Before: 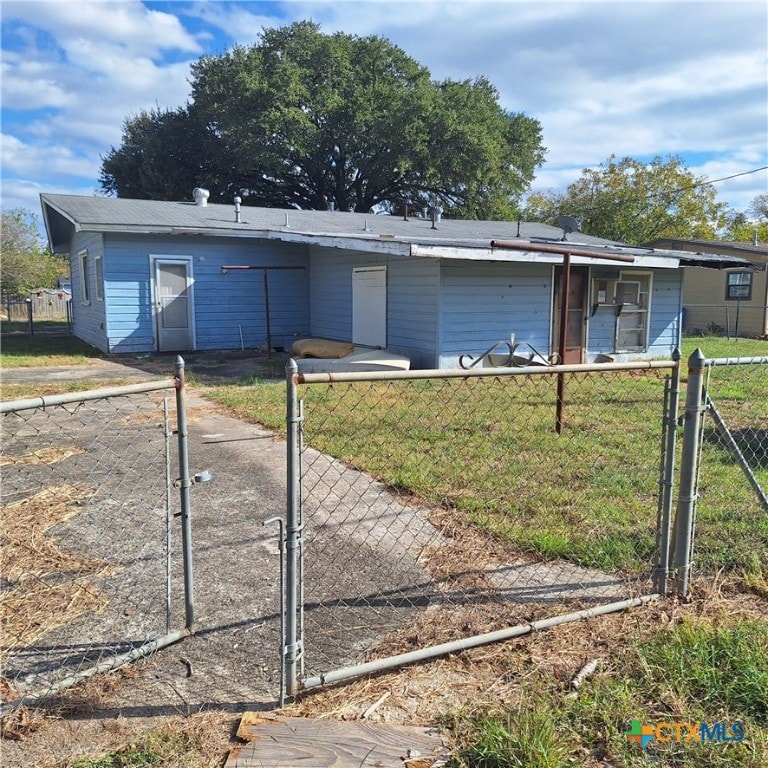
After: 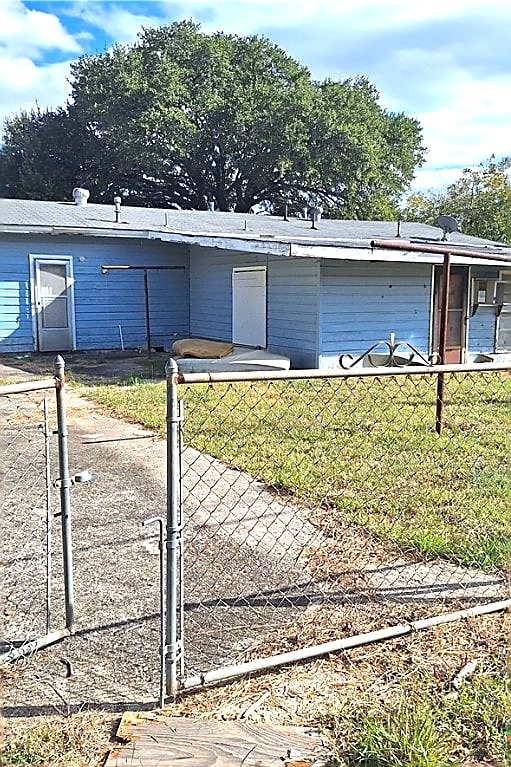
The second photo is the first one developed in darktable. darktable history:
crop and rotate: left 15.644%, right 17.761%
haze removal: strength 0.132, distance 0.256, compatibility mode true, adaptive false
exposure: black level correction 0, exposure 0.701 EV, compensate highlight preservation false
sharpen: radius 1.358, amount 1.239, threshold 0.709
